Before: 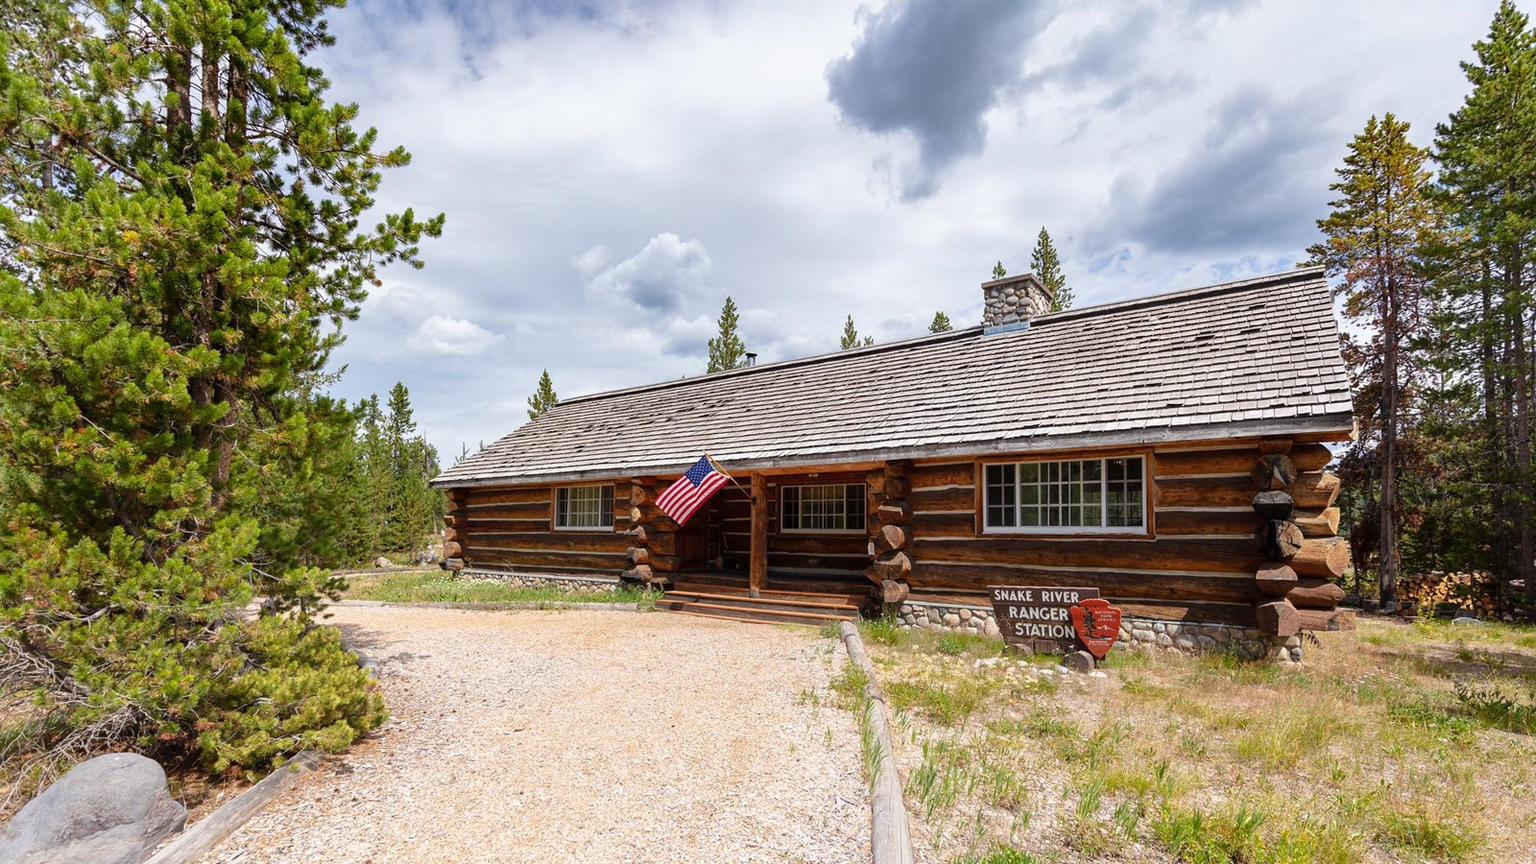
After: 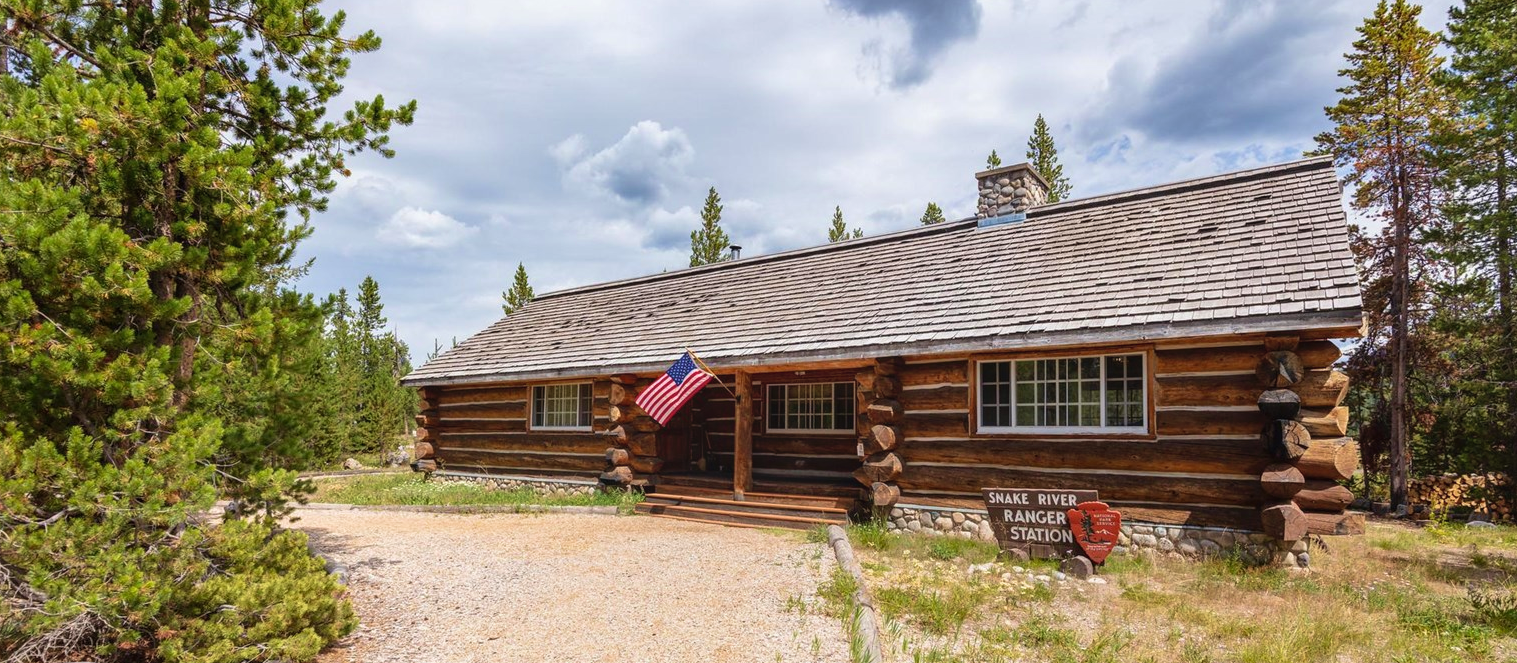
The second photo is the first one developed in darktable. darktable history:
crop and rotate: left 2.97%, top 13.632%, right 2.169%, bottom 12.641%
velvia: on, module defaults
local contrast: detail 110%
